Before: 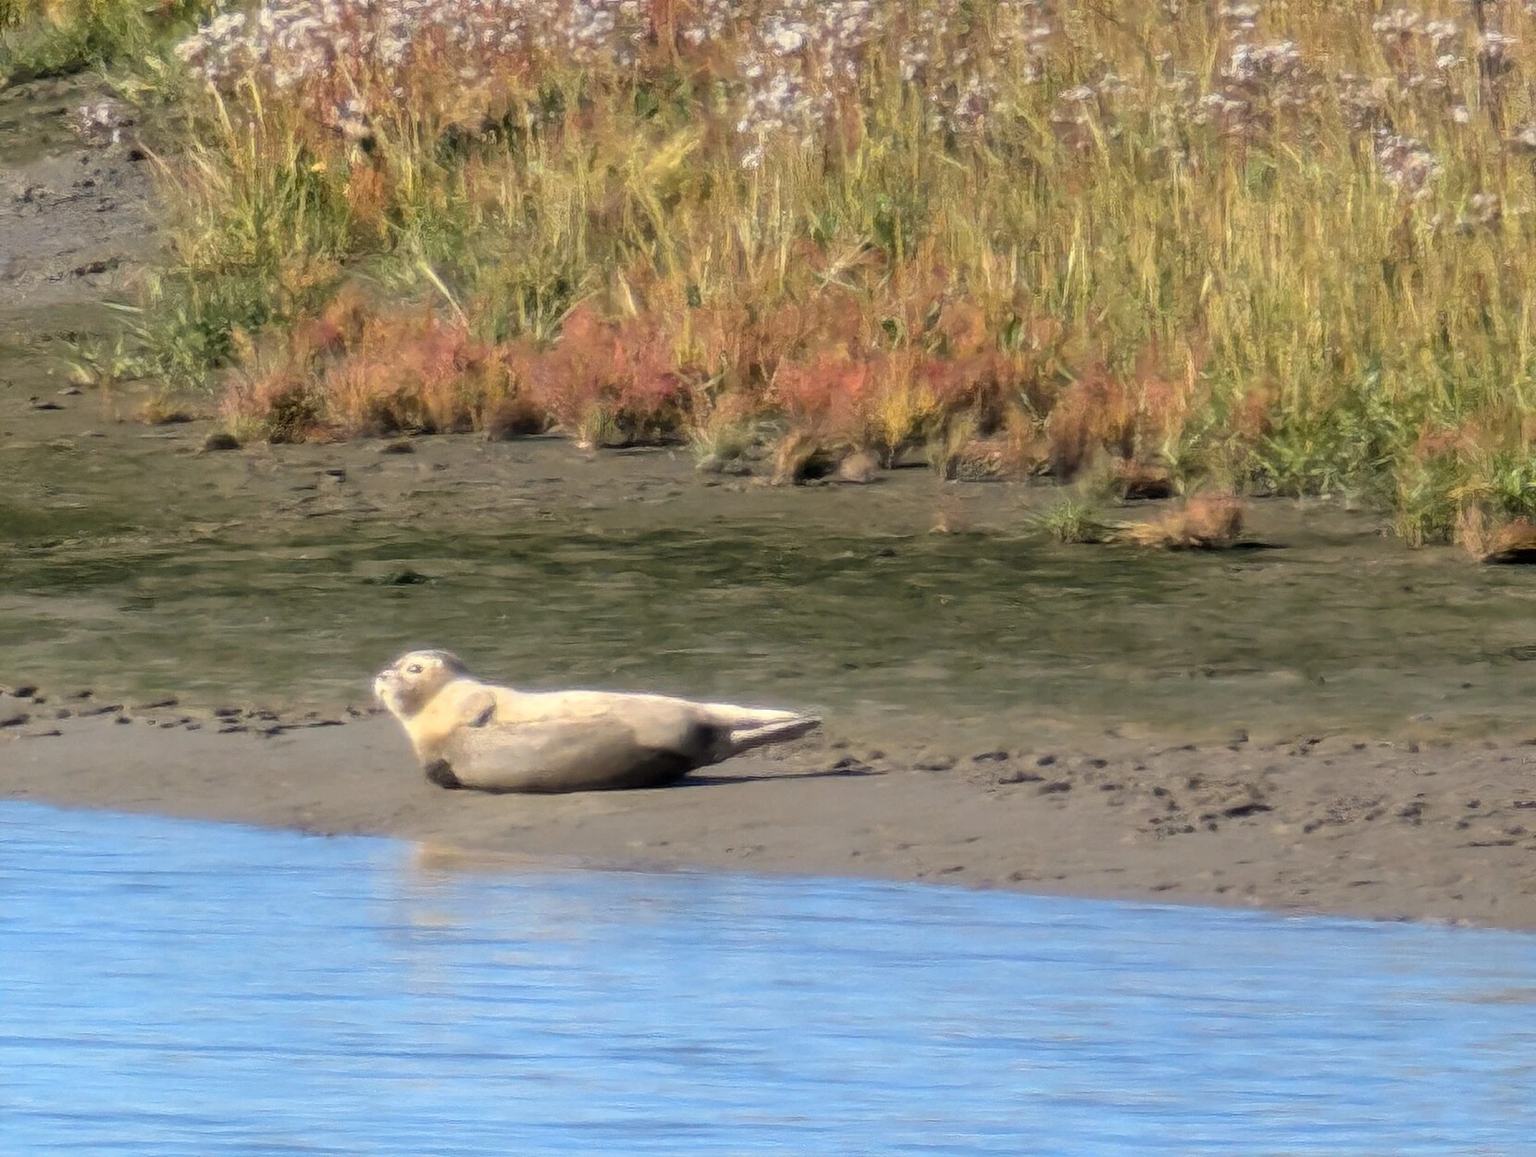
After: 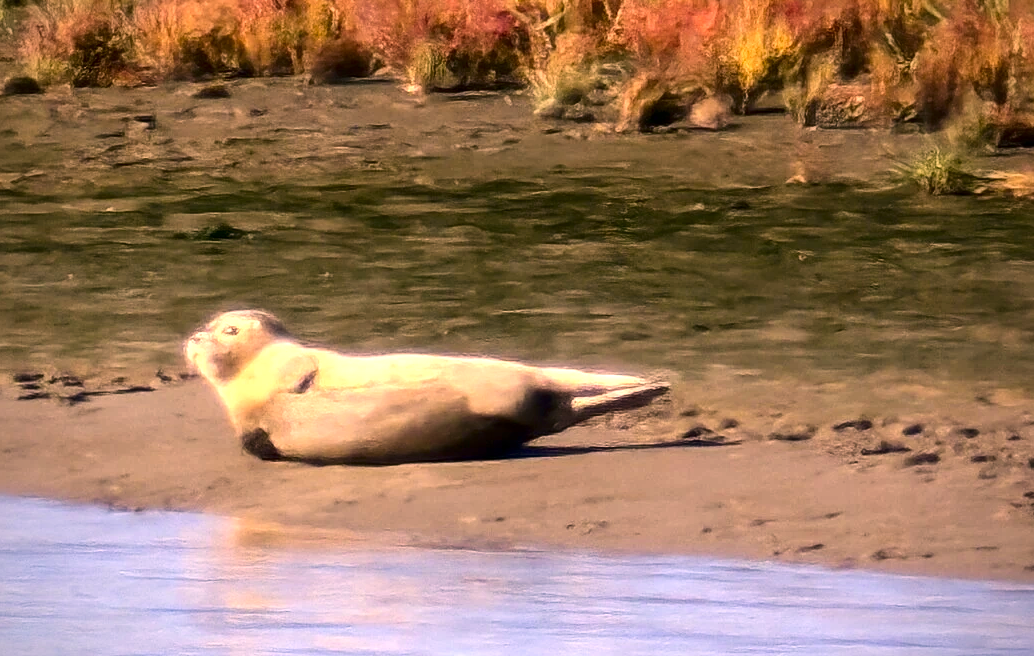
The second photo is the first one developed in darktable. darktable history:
crop: left 13.142%, top 31.433%, right 24.539%, bottom 16.02%
vignetting: saturation -0.03
sharpen: amount 0.204
exposure: exposure 0.604 EV, compensate highlight preservation false
color correction: highlights a* 21.37, highlights b* 19.32
contrast brightness saturation: contrast 0.19, brightness -0.228, saturation 0.107
